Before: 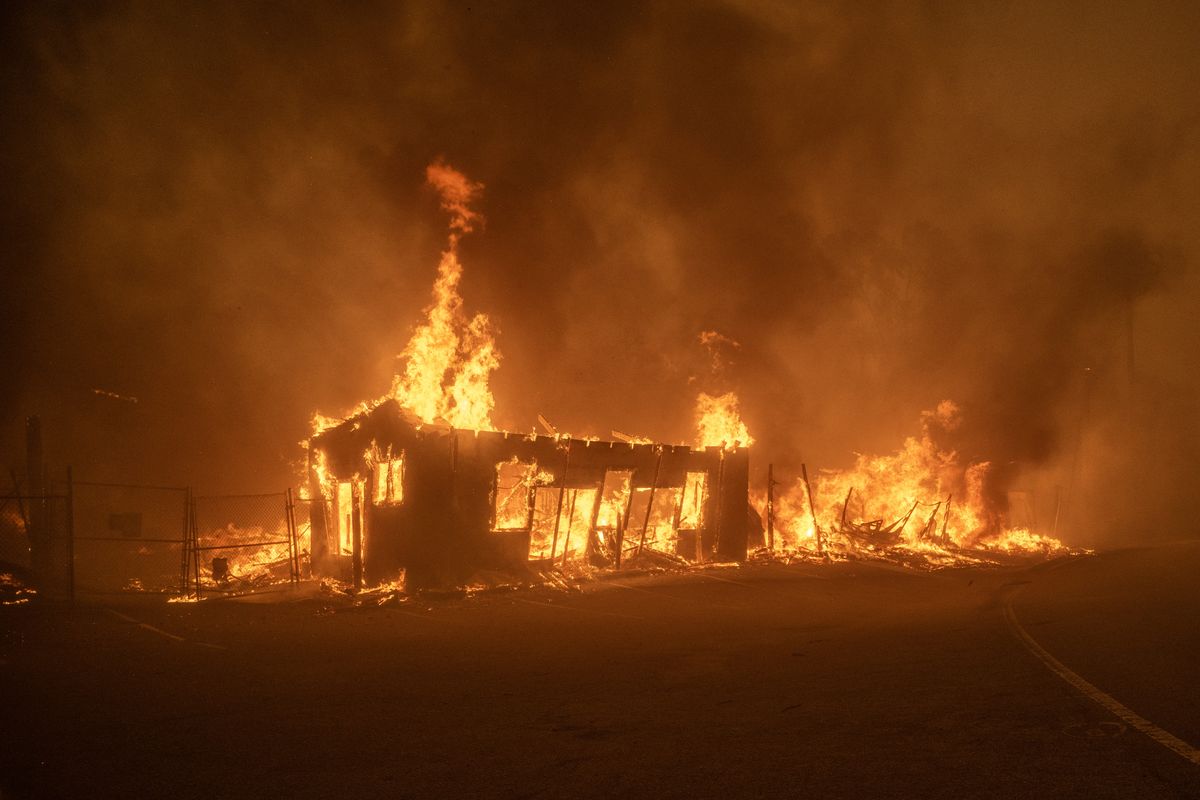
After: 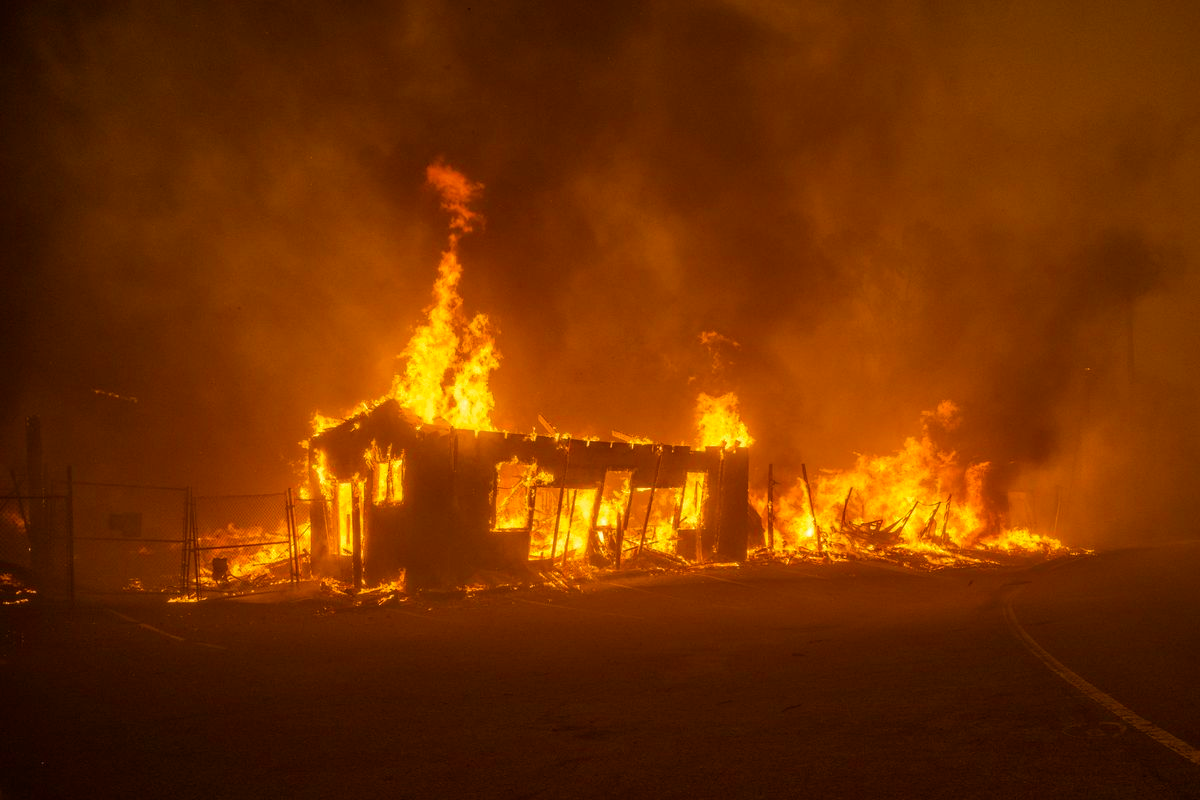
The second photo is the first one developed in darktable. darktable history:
color balance rgb: perceptual saturation grading › global saturation 24.986%
